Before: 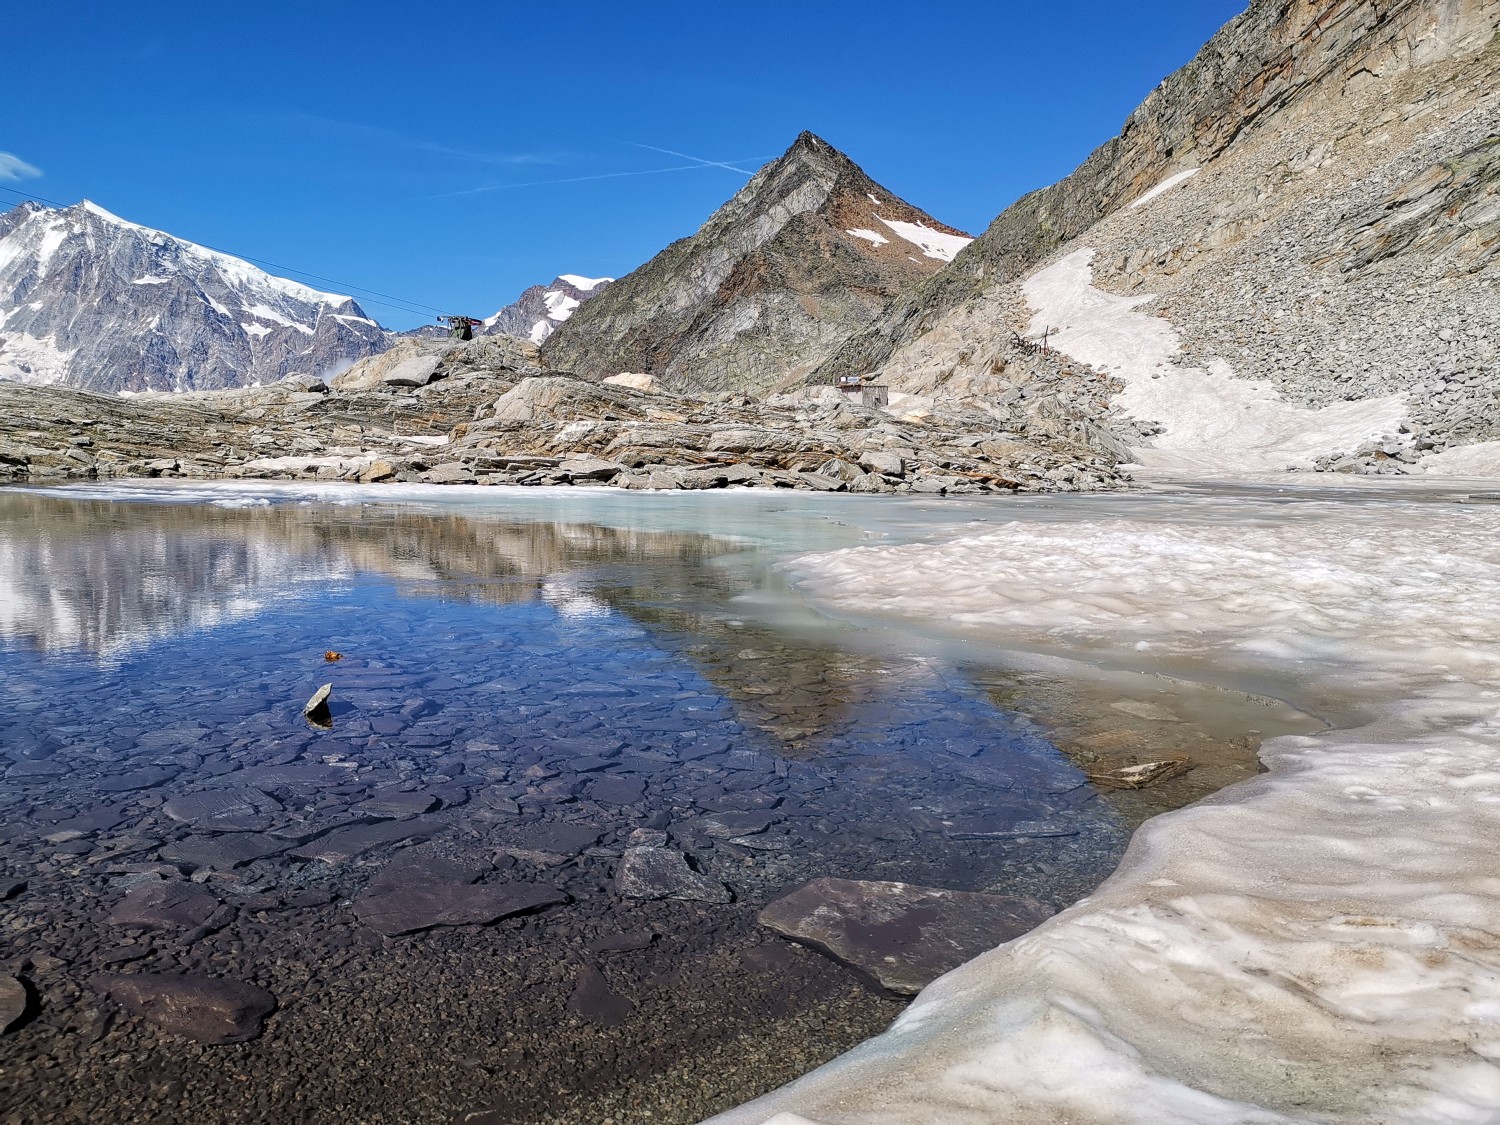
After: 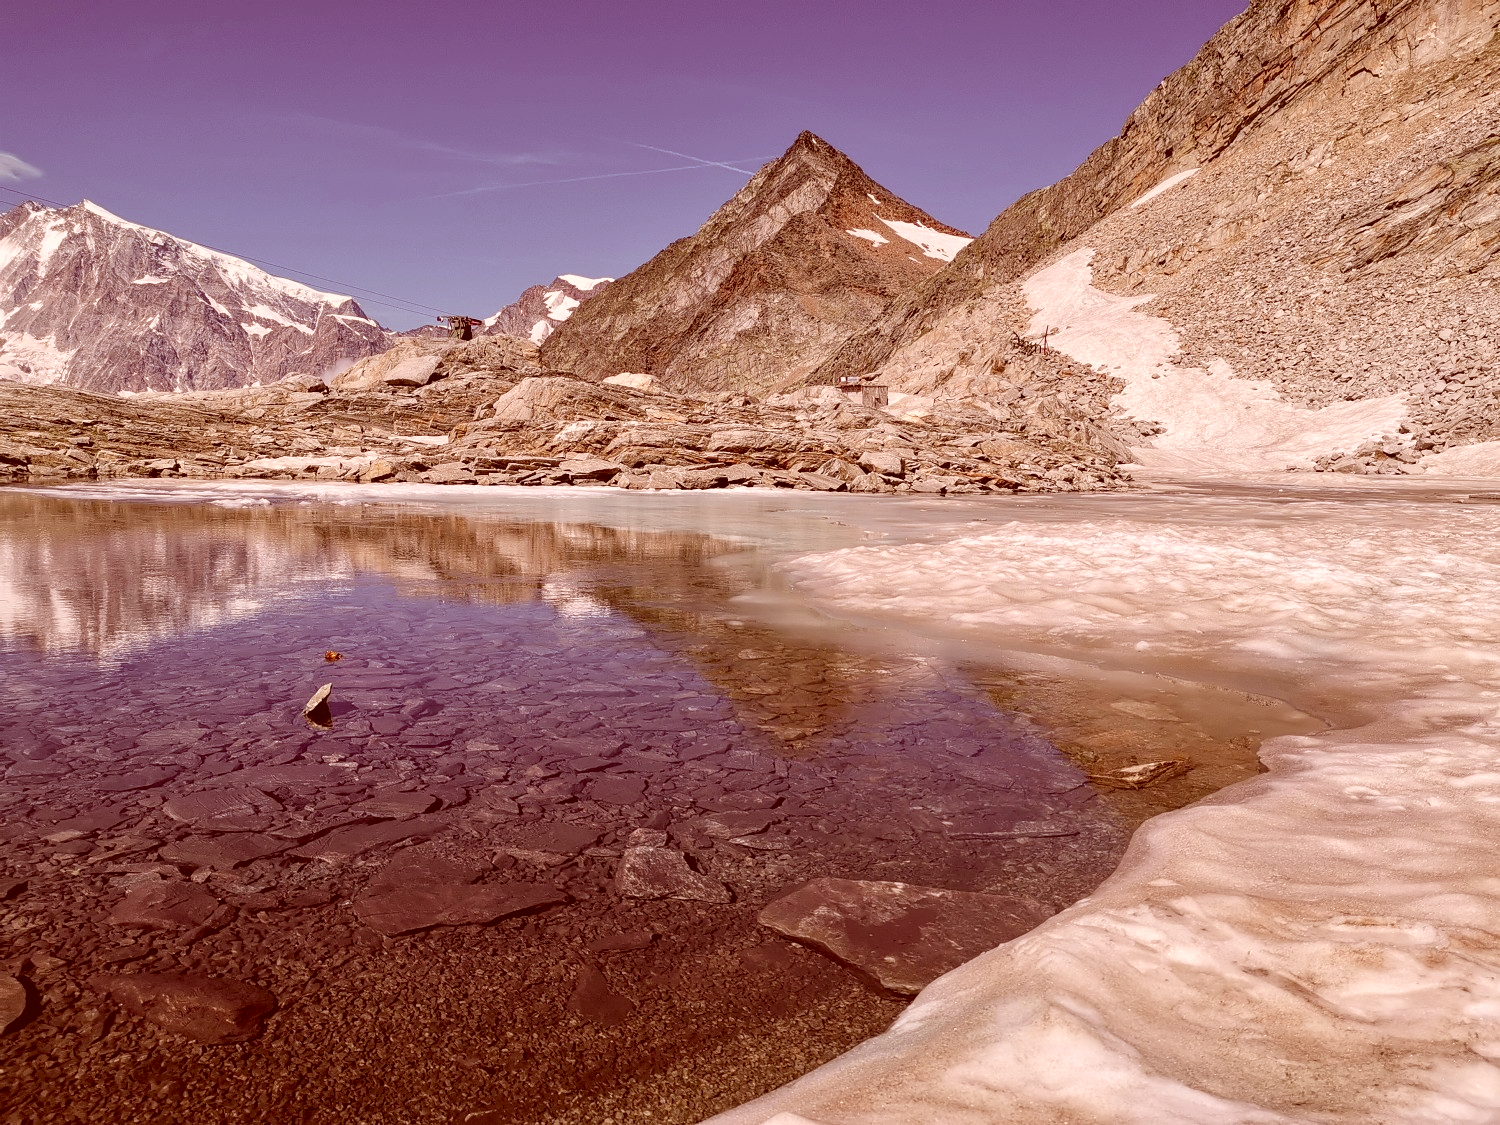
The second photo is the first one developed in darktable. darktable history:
color correction: highlights a* 9.49, highlights b* 8.8, shadows a* 39.73, shadows b* 39.96, saturation 0.814
